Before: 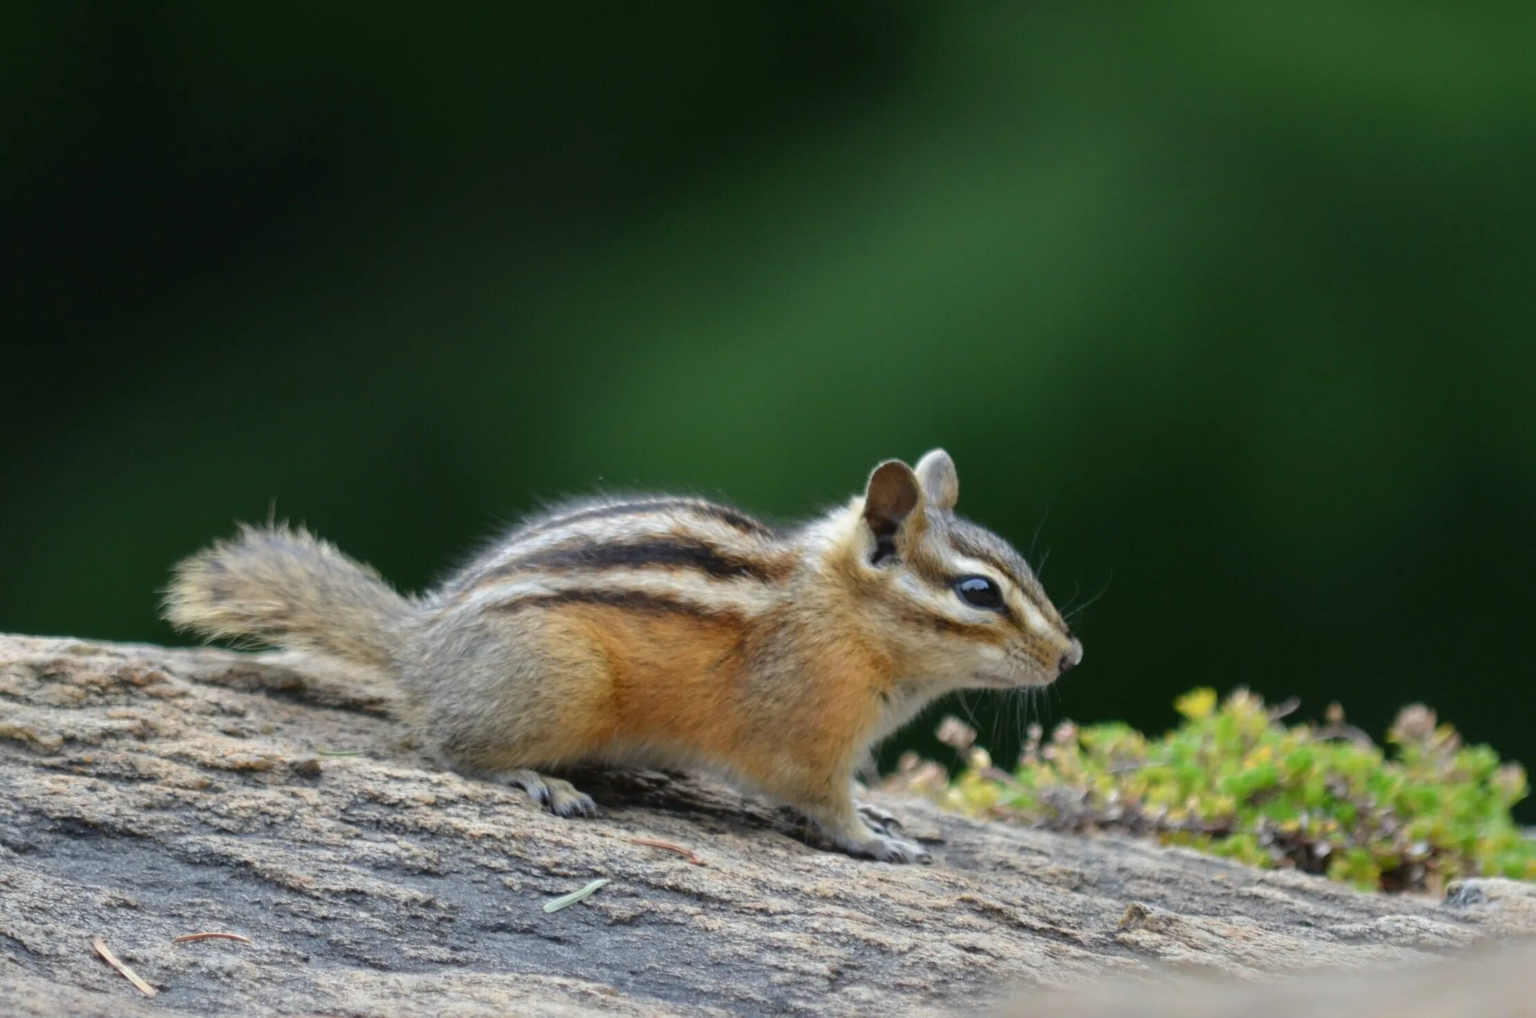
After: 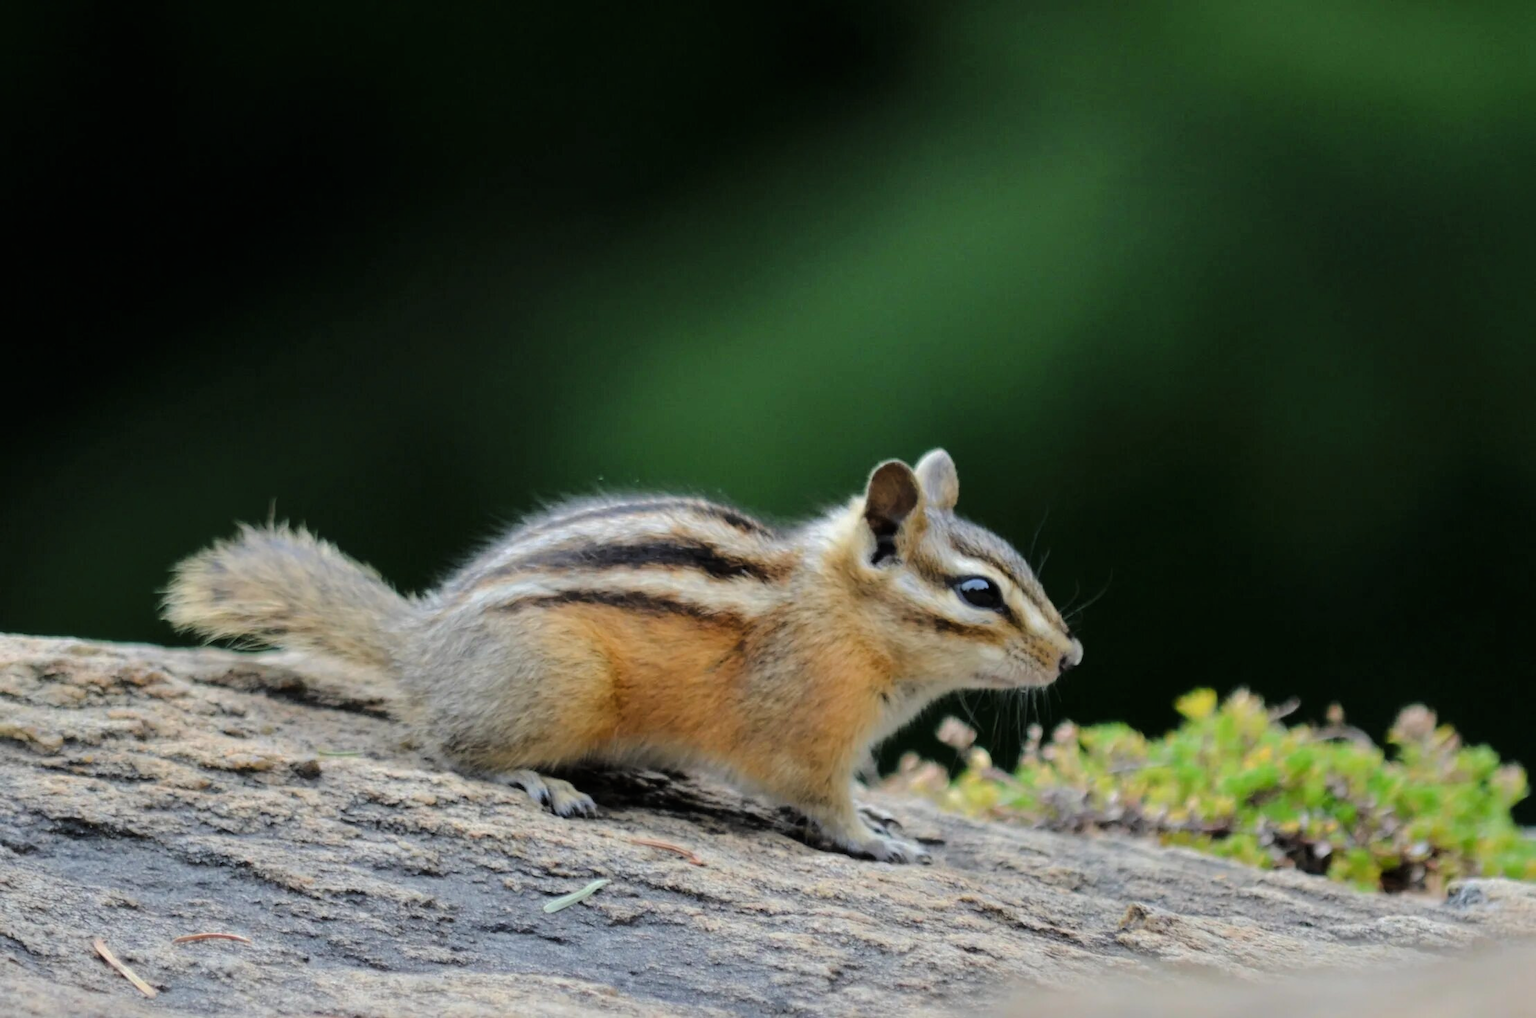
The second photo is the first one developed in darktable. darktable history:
tone curve: curves: ch0 [(0, 0) (0.004, 0) (0.133, 0.076) (0.325, 0.362) (0.879, 0.885) (1, 1)], color space Lab, linked channels, preserve colors none
base curve: curves: ch0 [(0, 0) (0.74, 0.67) (1, 1)], preserve colors none
